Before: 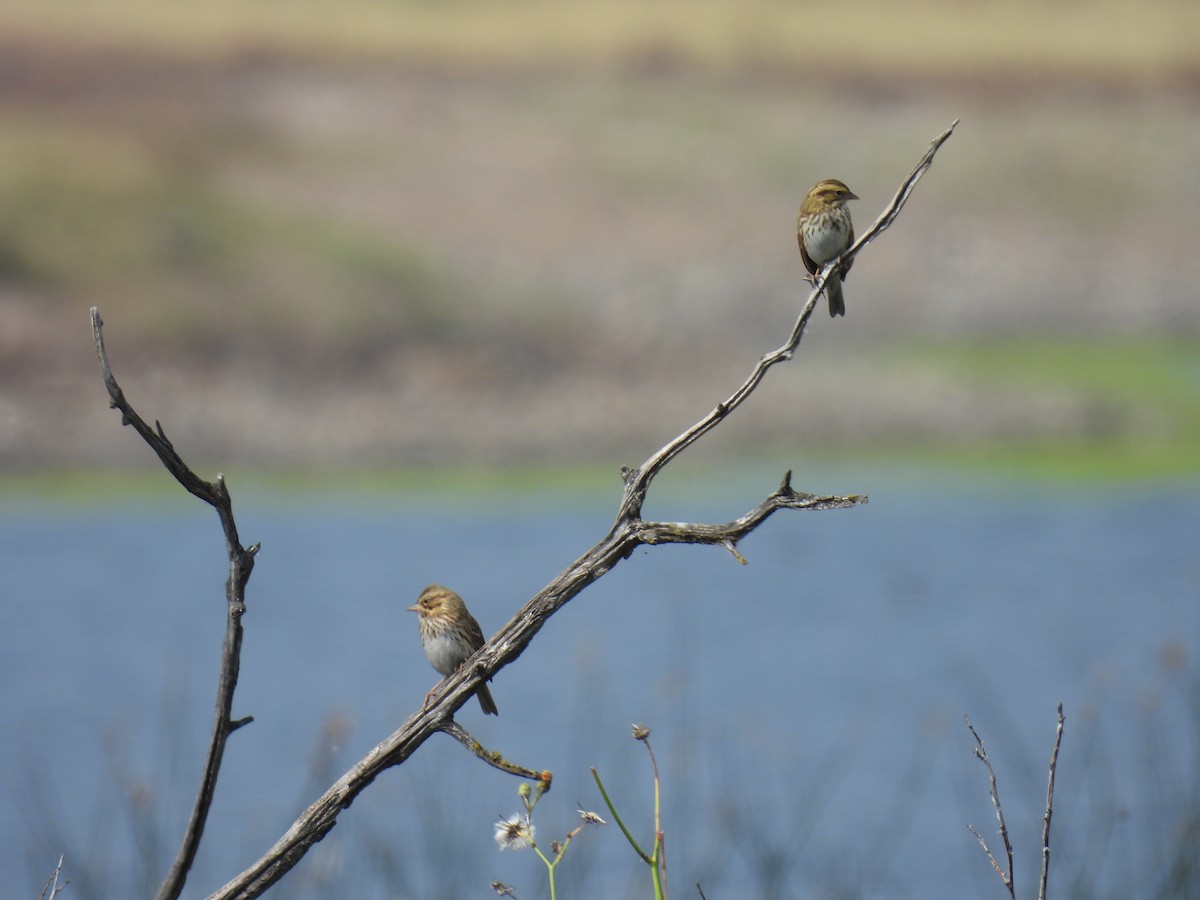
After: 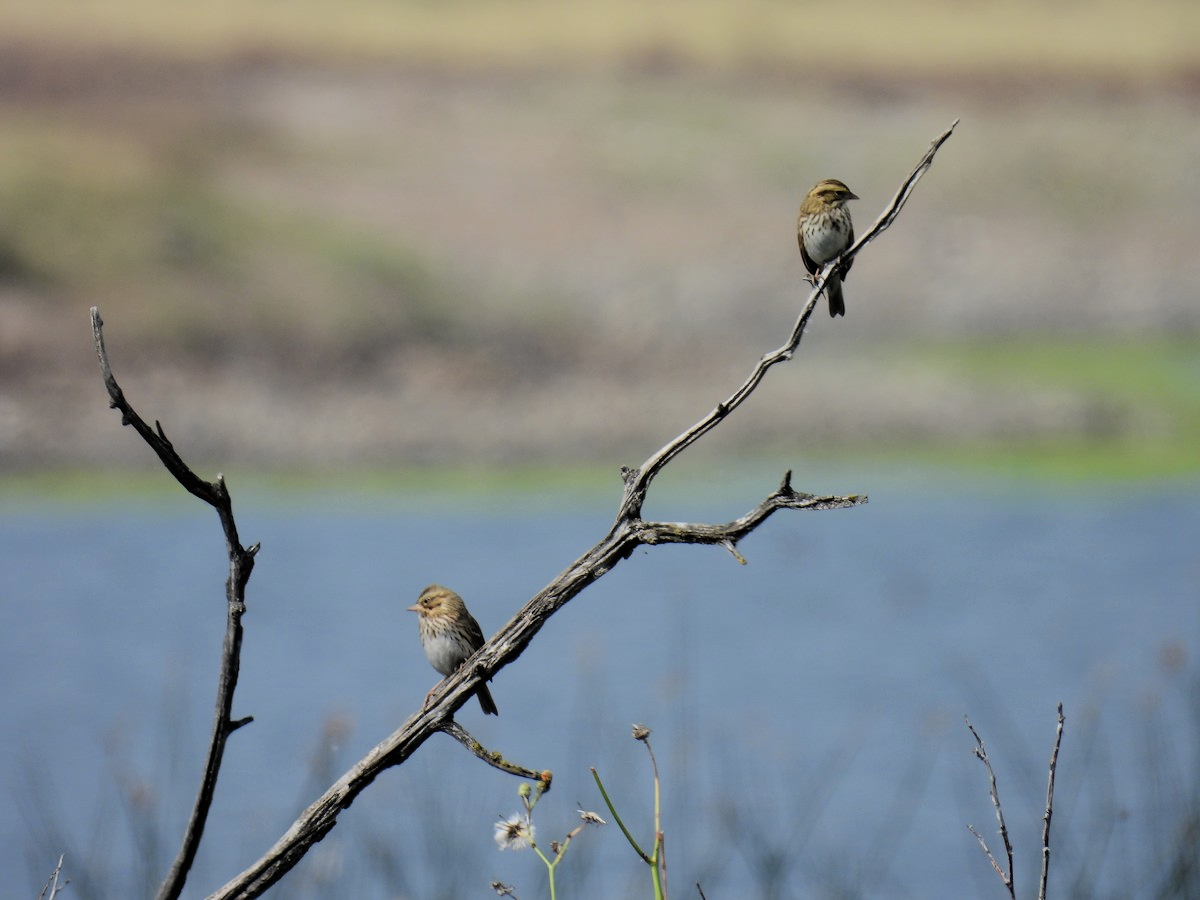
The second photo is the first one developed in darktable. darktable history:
filmic rgb: black relative exposure -5 EV, hardness 2.88, contrast 1.3
